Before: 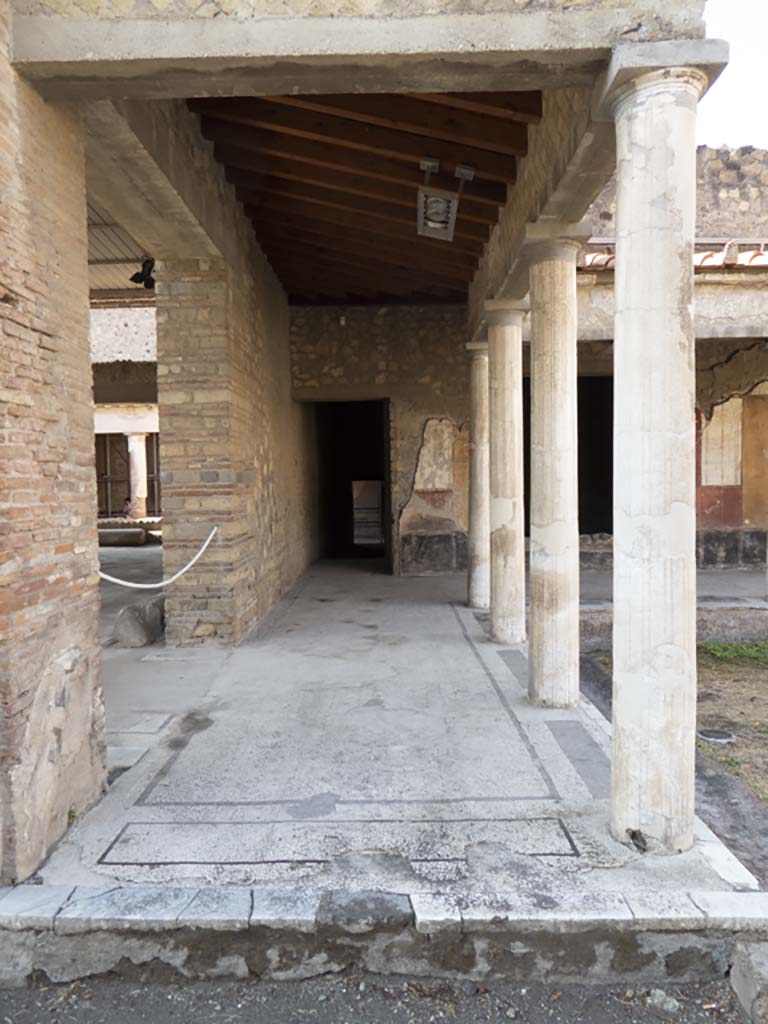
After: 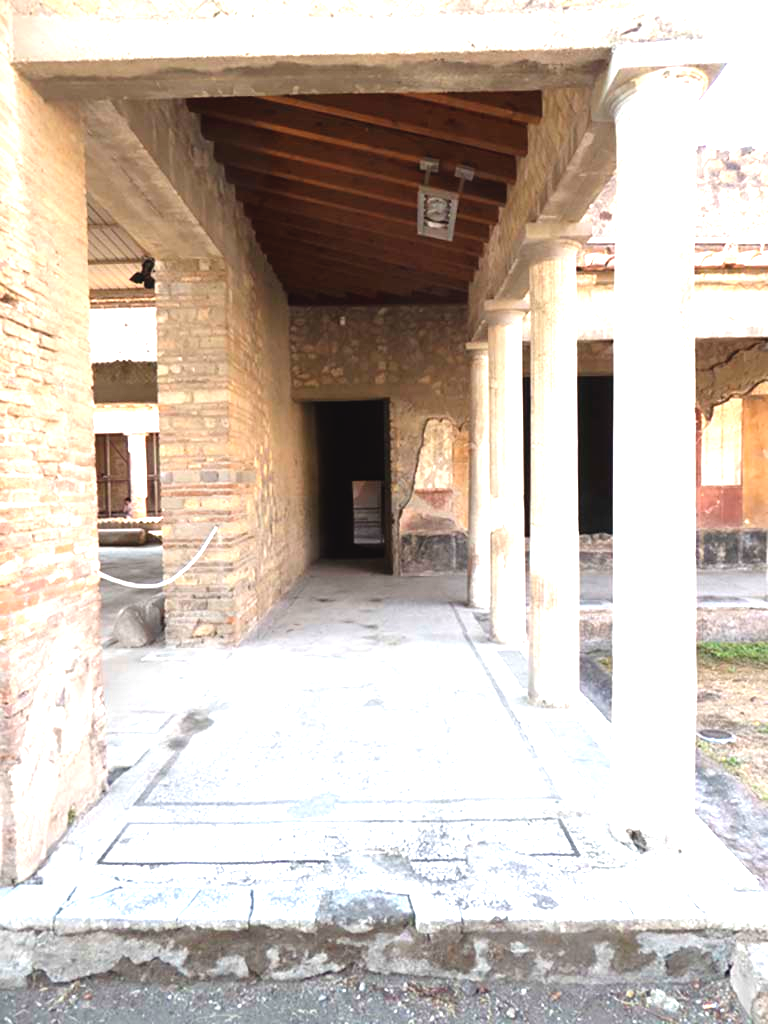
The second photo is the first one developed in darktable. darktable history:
white balance: red 1, blue 1
exposure: black level correction -0.002, exposure 1.35 EV, compensate highlight preservation false
